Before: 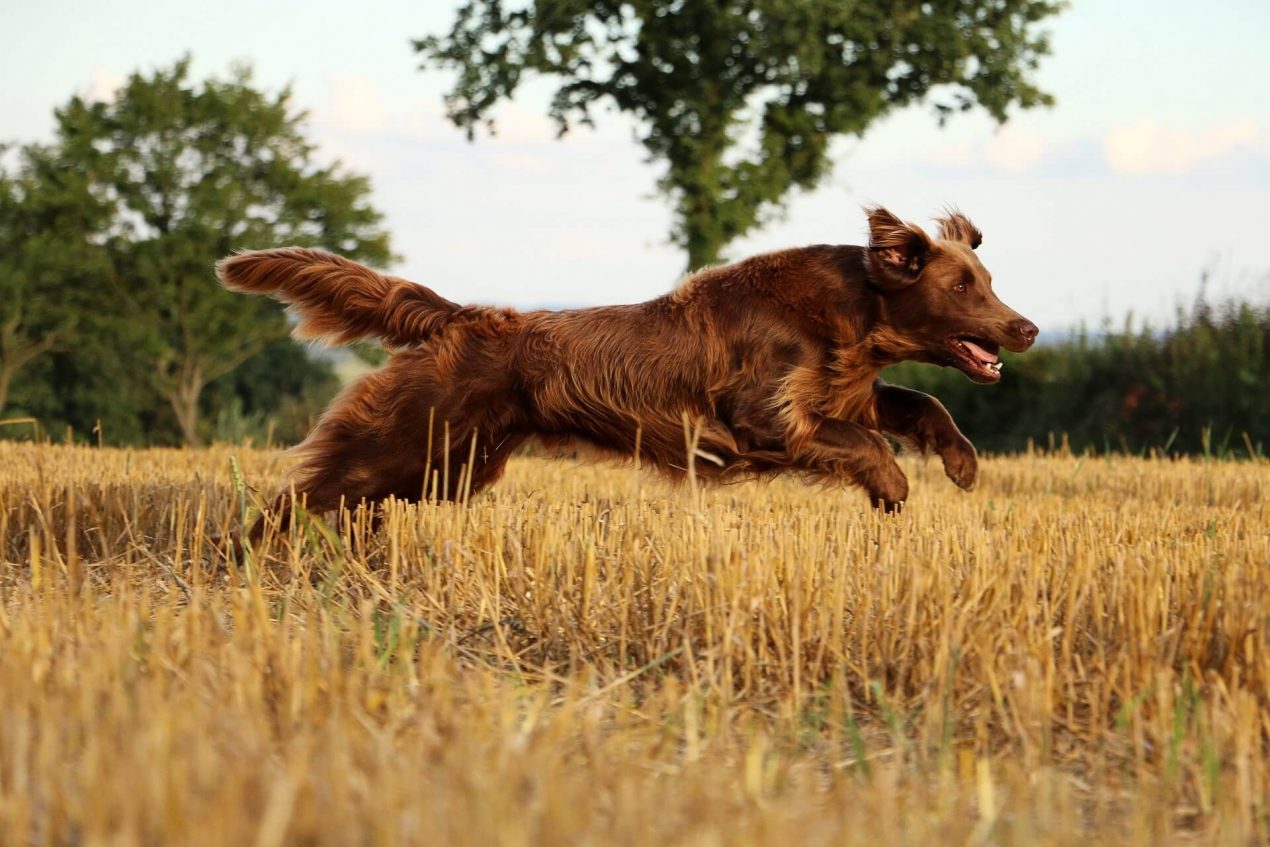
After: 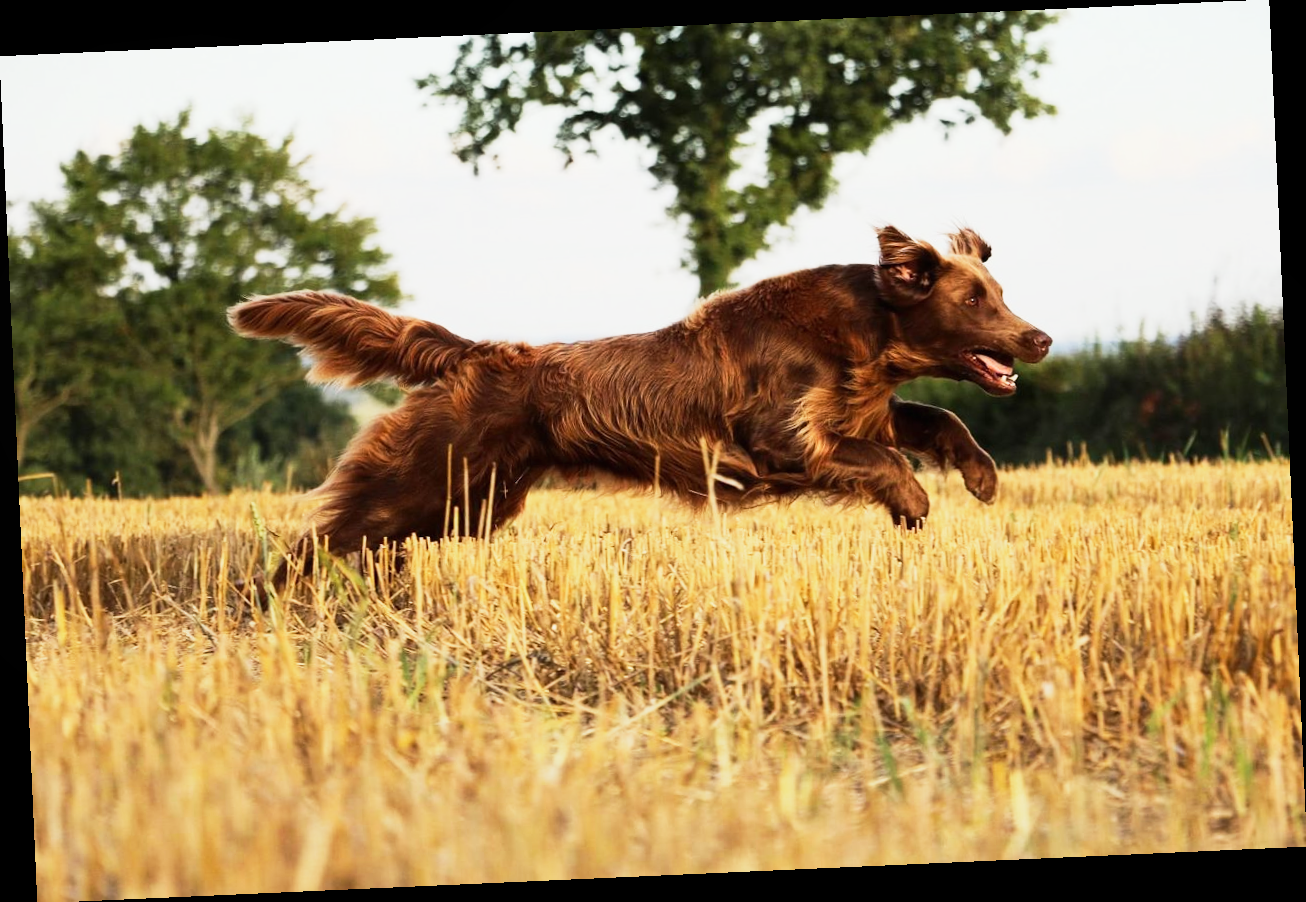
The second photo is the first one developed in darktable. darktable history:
rotate and perspective: rotation -2.56°, automatic cropping off
local contrast: mode bilateral grid, contrast 100, coarseness 100, detail 94%, midtone range 0.2
tone equalizer: -8 EV -0.417 EV, -7 EV -0.389 EV, -6 EV -0.333 EV, -5 EV -0.222 EV, -3 EV 0.222 EV, -2 EV 0.333 EV, -1 EV 0.389 EV, +0 EV 0.417 EV, edges refinement/feathering 500, mask exposure compensation -1.57 EV, preserve details no
base curve: curves: ch0 [(0, 0) (0.088, 0.125) (0.176, 0.251) (0.354, 0.501) (0.613, 0.749) (1, 0.877)], preserve colors none
